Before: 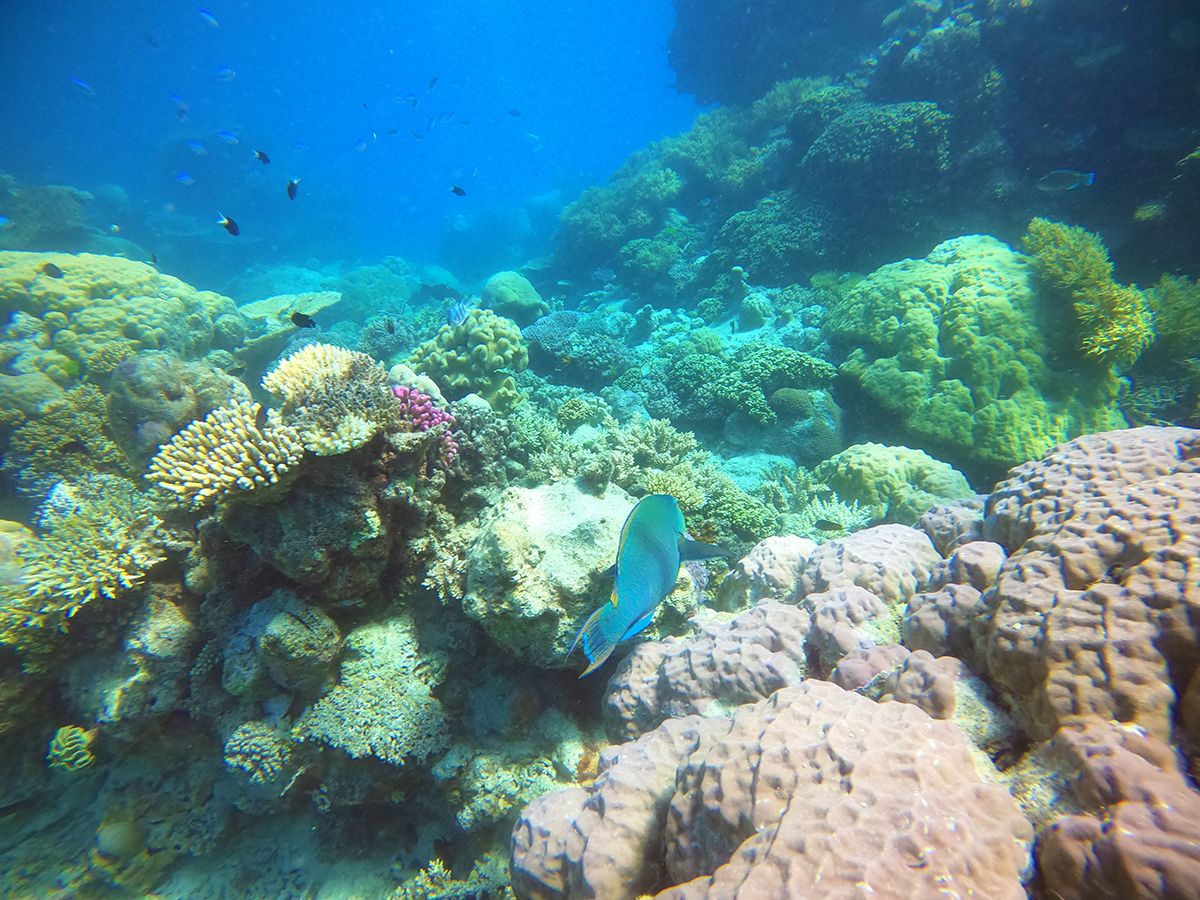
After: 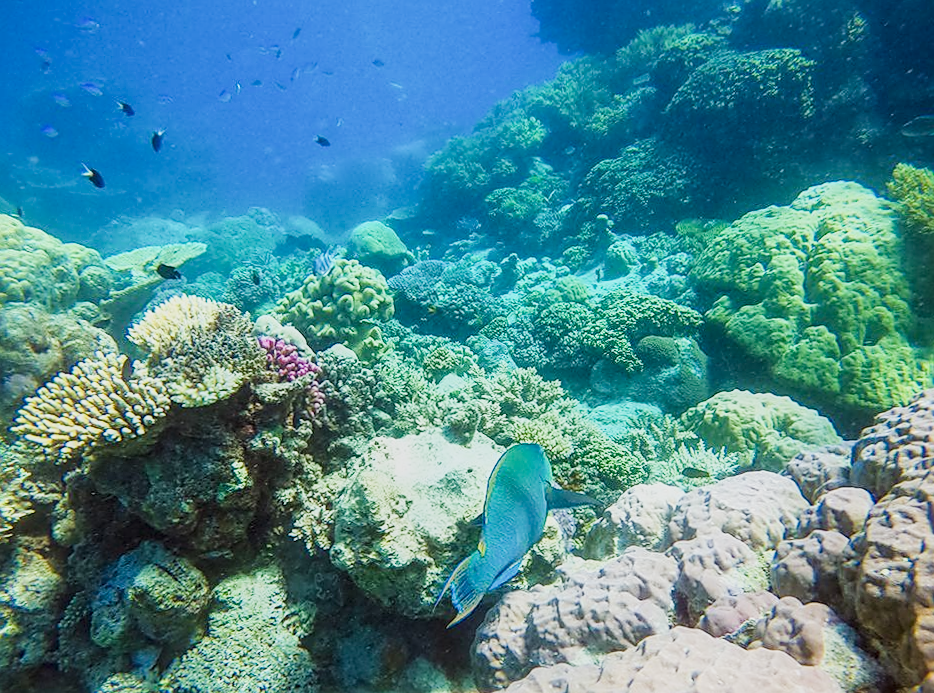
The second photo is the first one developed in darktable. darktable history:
sharpen: on, module defaults
crop and rotate: left 10.77%, top 5.1%, right 10.41%, bottom 16.76%
local contrast: detail 130%
rotate and perspective: rotation -0.45°, automatic cropping original format, crop left 0.008, crop right 0.992, crop top 0.012, crop bottom 0.988
sigmoid: on, module defaults
